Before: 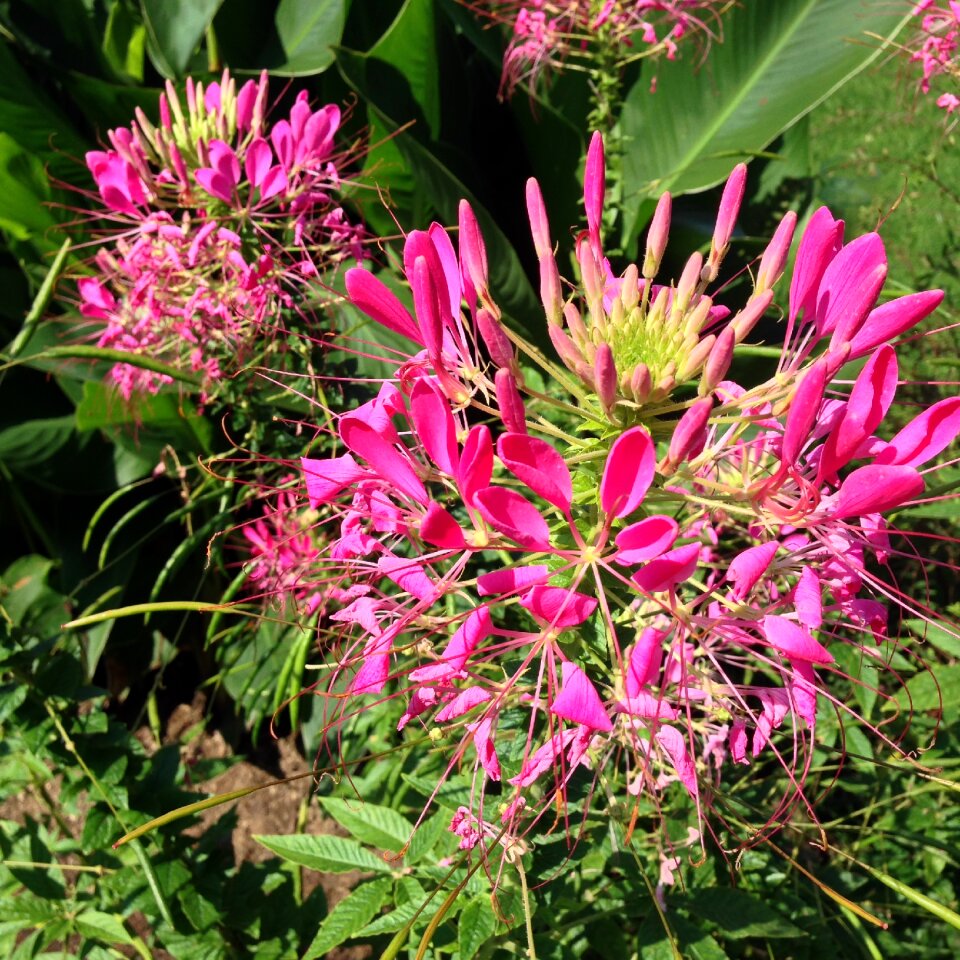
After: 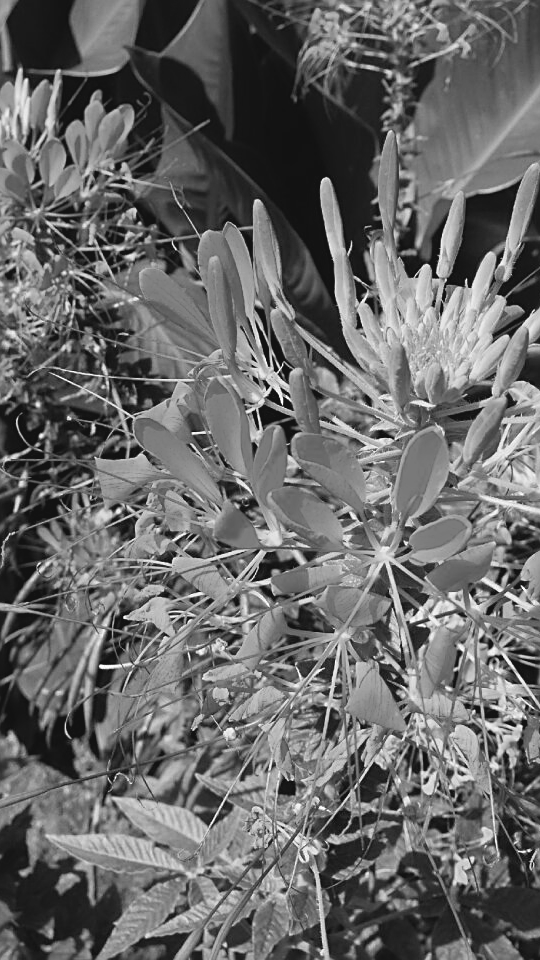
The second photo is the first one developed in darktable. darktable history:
contrast brightness saturation: contrast -0.11
sharpen: on, module defaults
monochrome: a 16.06, b 15.48, size 1
crop: left 21.496%, right 22.254%
